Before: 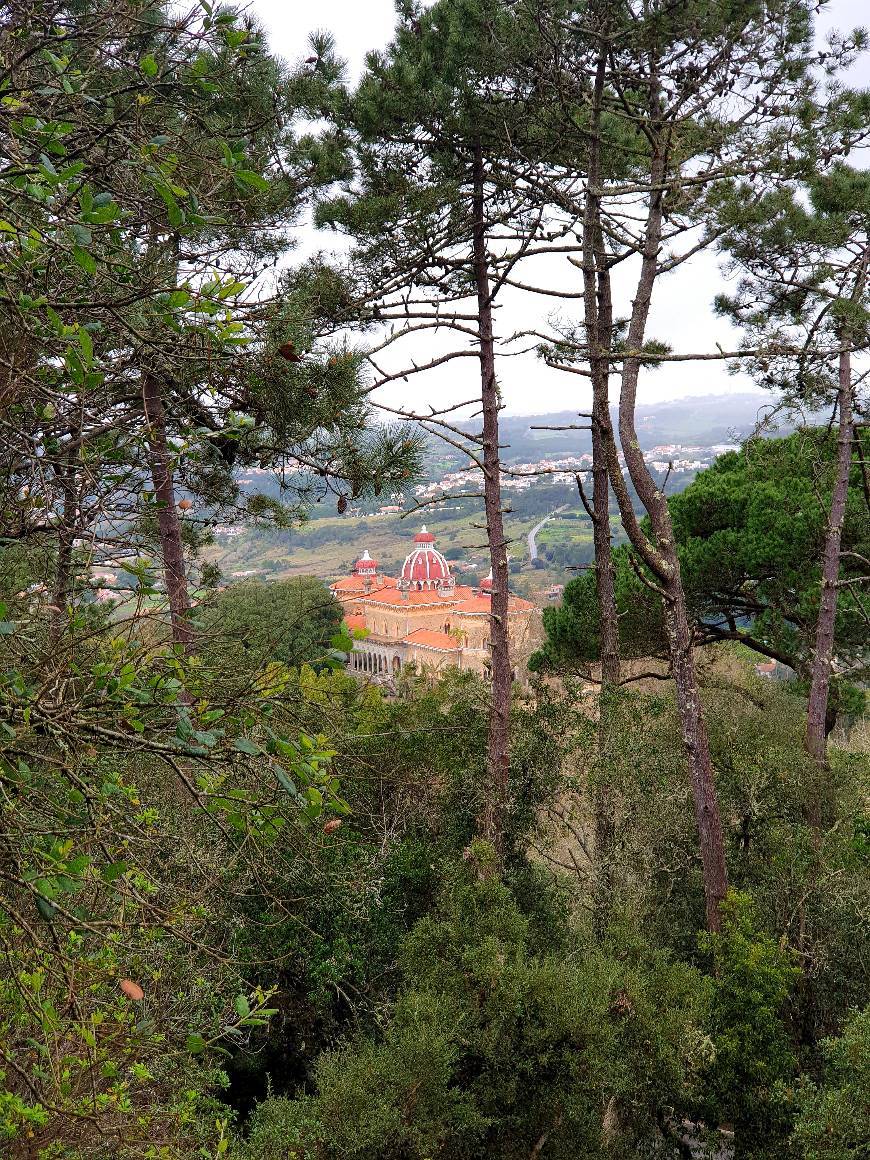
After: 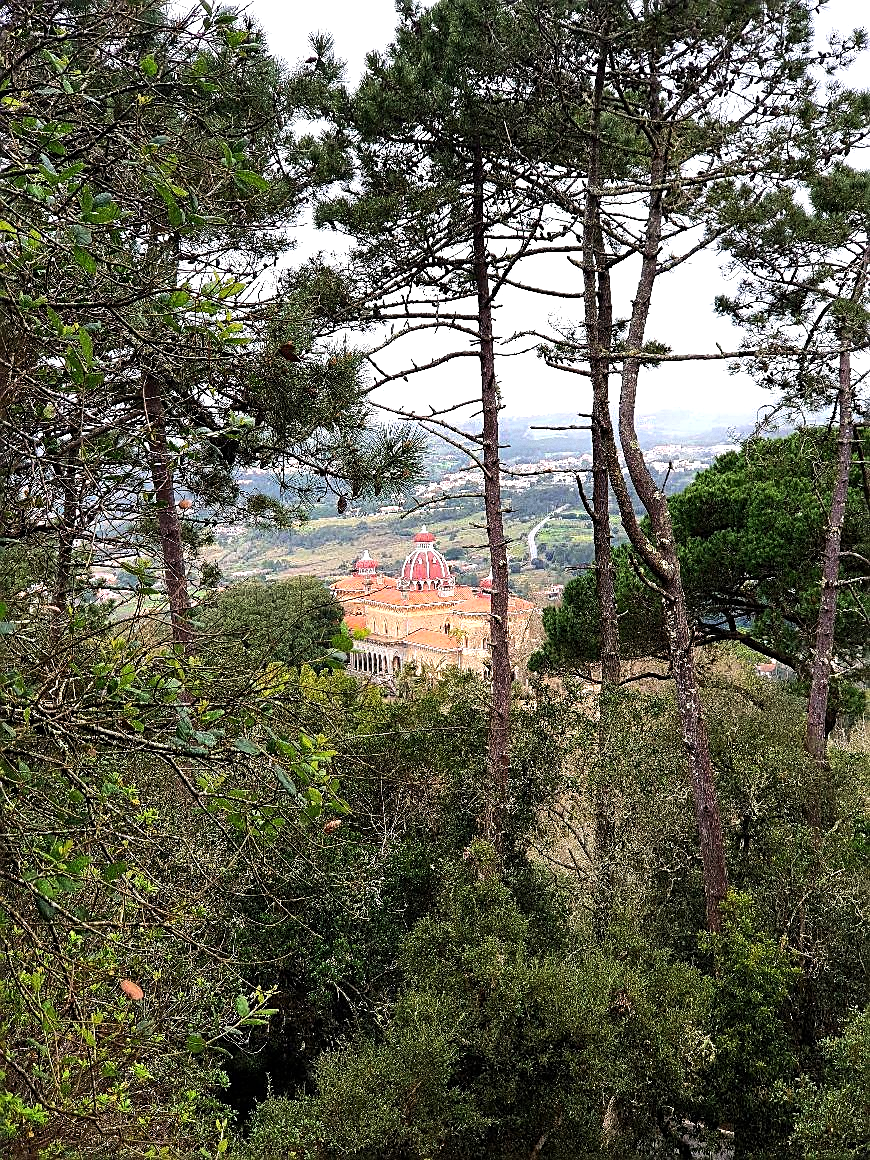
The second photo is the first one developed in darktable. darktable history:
tone equalizer: -8 EV -0.75 EV, -7 EV -0.7 EV, -6 EV -0.6 EV, -5 EV -0.4 EV, -3 EV 0.4 EV, -2 EV 0.6 EV, -1 EV 0.7 EV, +0 EV 0.75 EV, edges refinement/feathering 500, mask exposure compensation -1.57 EV, preserve details no
grain: coarseness 0.09 ISO
sharpen: on, module defaults
